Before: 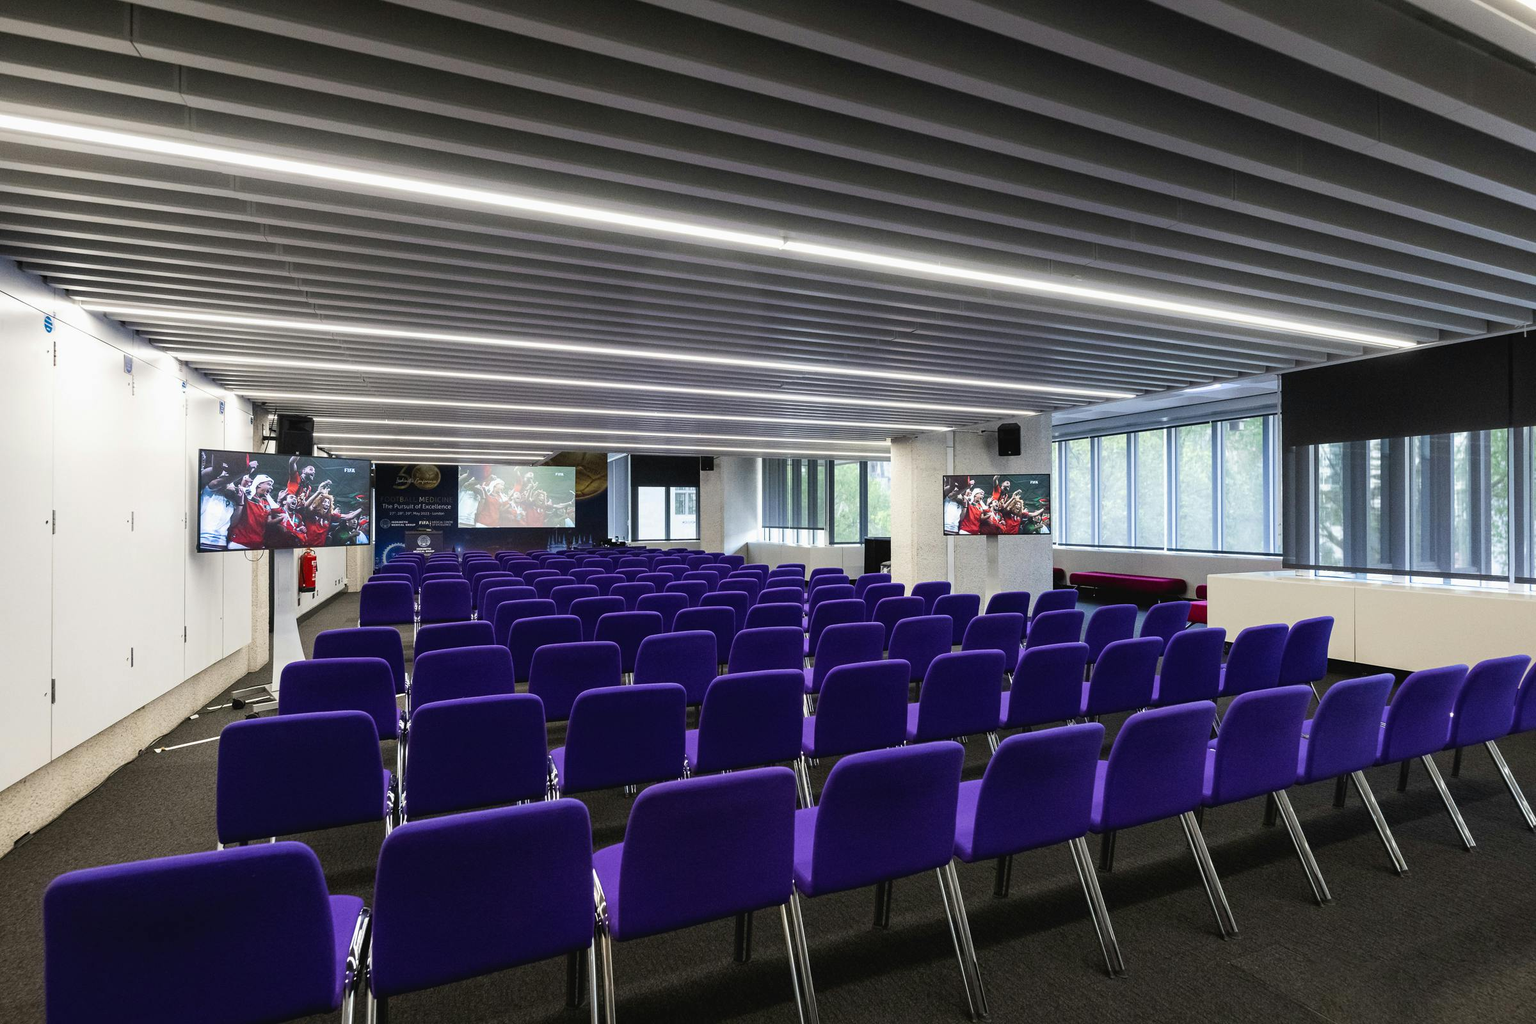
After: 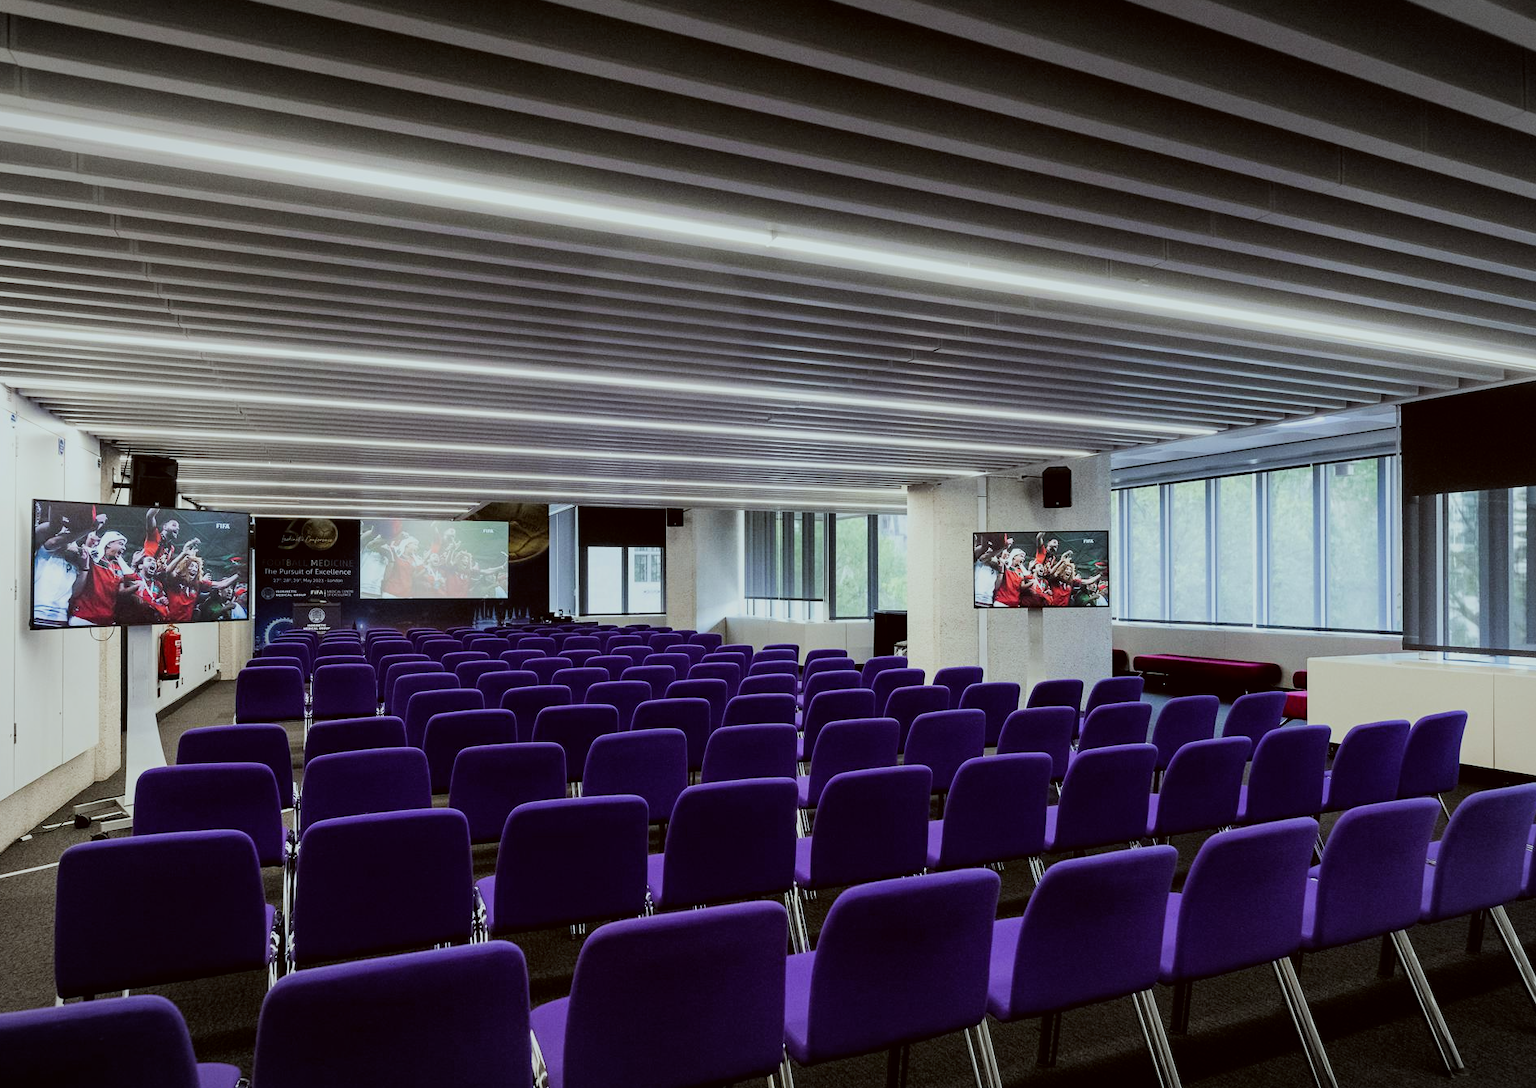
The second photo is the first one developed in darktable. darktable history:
filmic rgb: black relative exposure -7.65 EV, white relative exposure 4.56 EV, hardness 3.61, contrast 1.11
vignetting: fall-off start 98.03%, fall-off radius 101.19%, width/height ratio 1.424
crop: left 11.31%, top 5.367%, right 9.605%, bottom 10.513%
color correction: highlights a* -5.09, highlights b* -3.11, shadows a* 3.7, shadows b* 4.43
